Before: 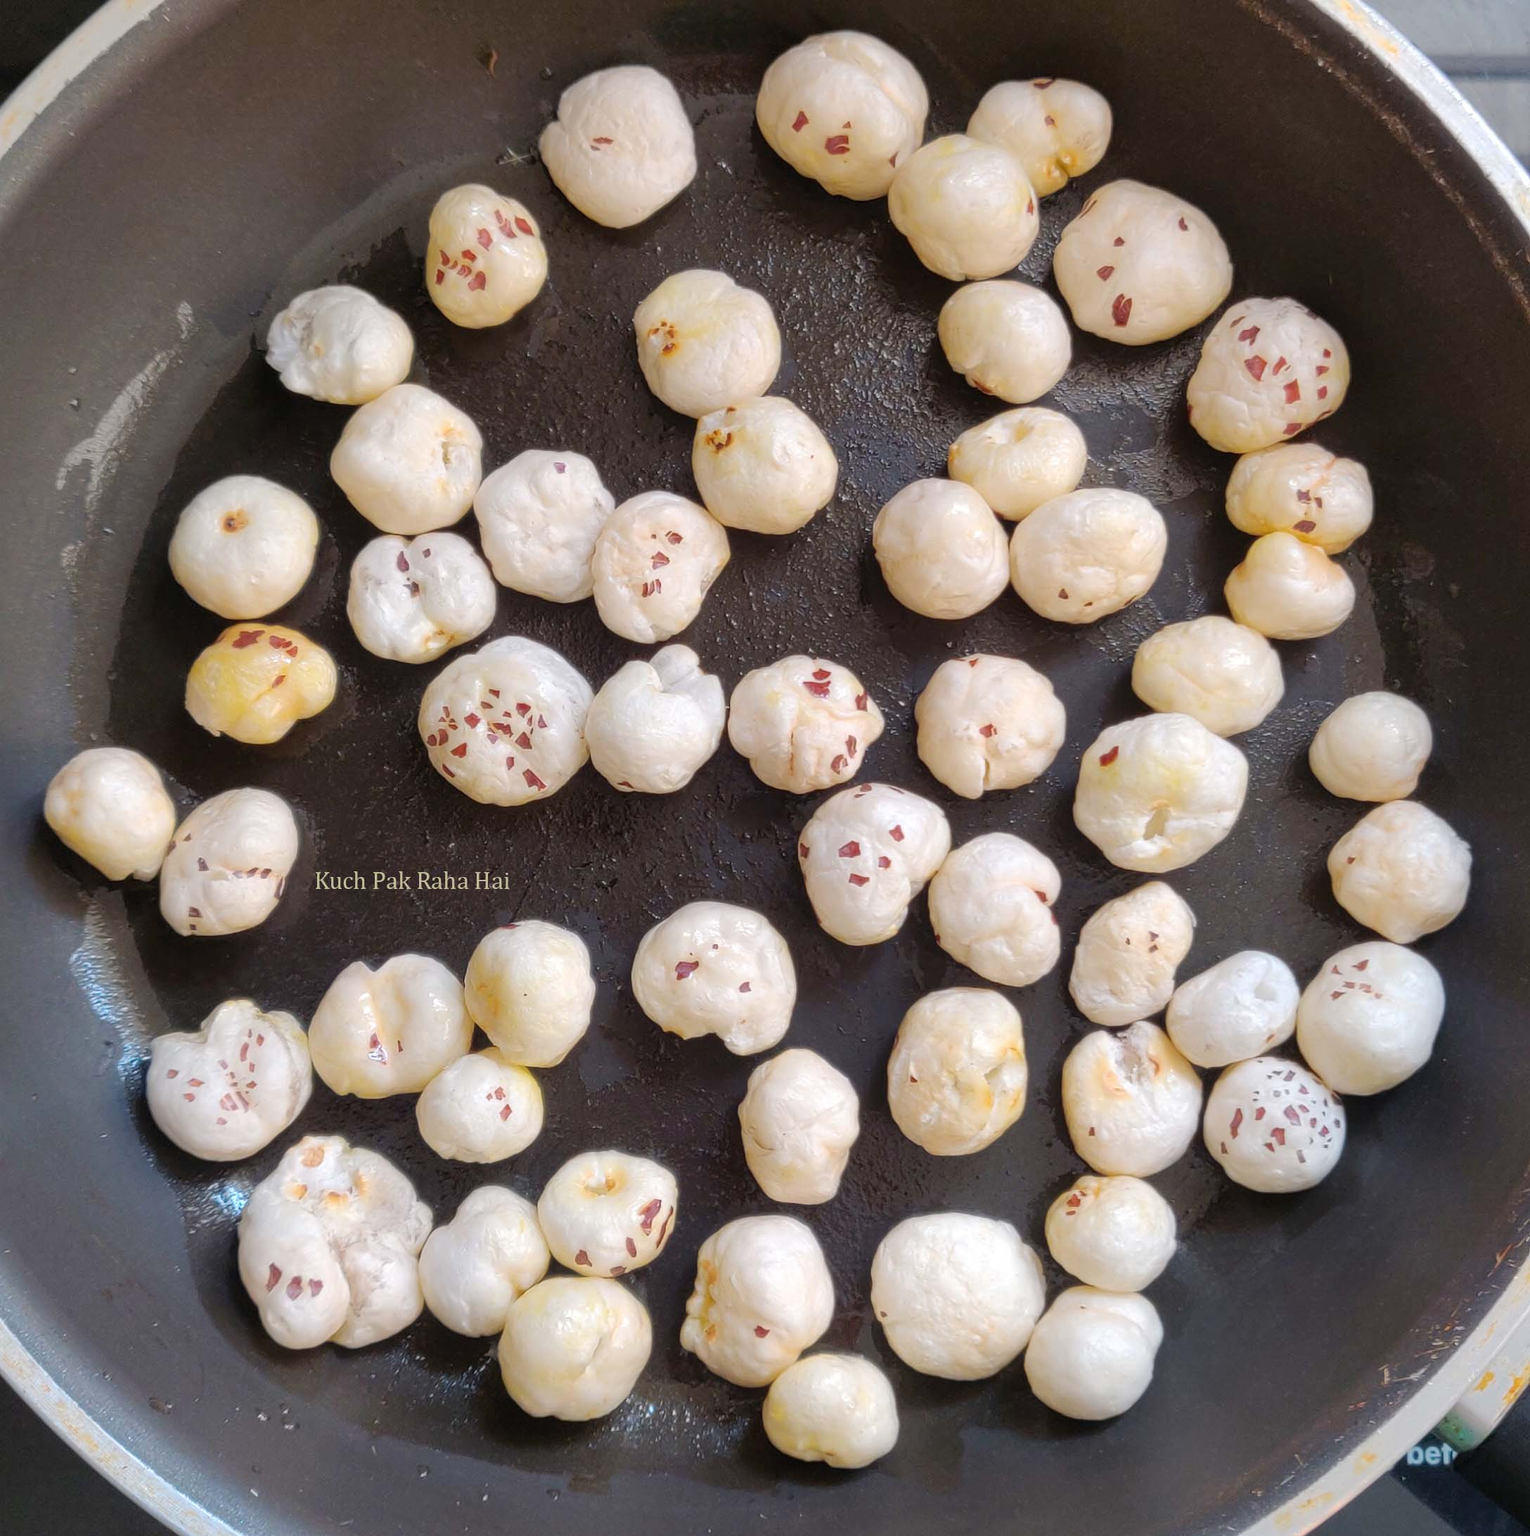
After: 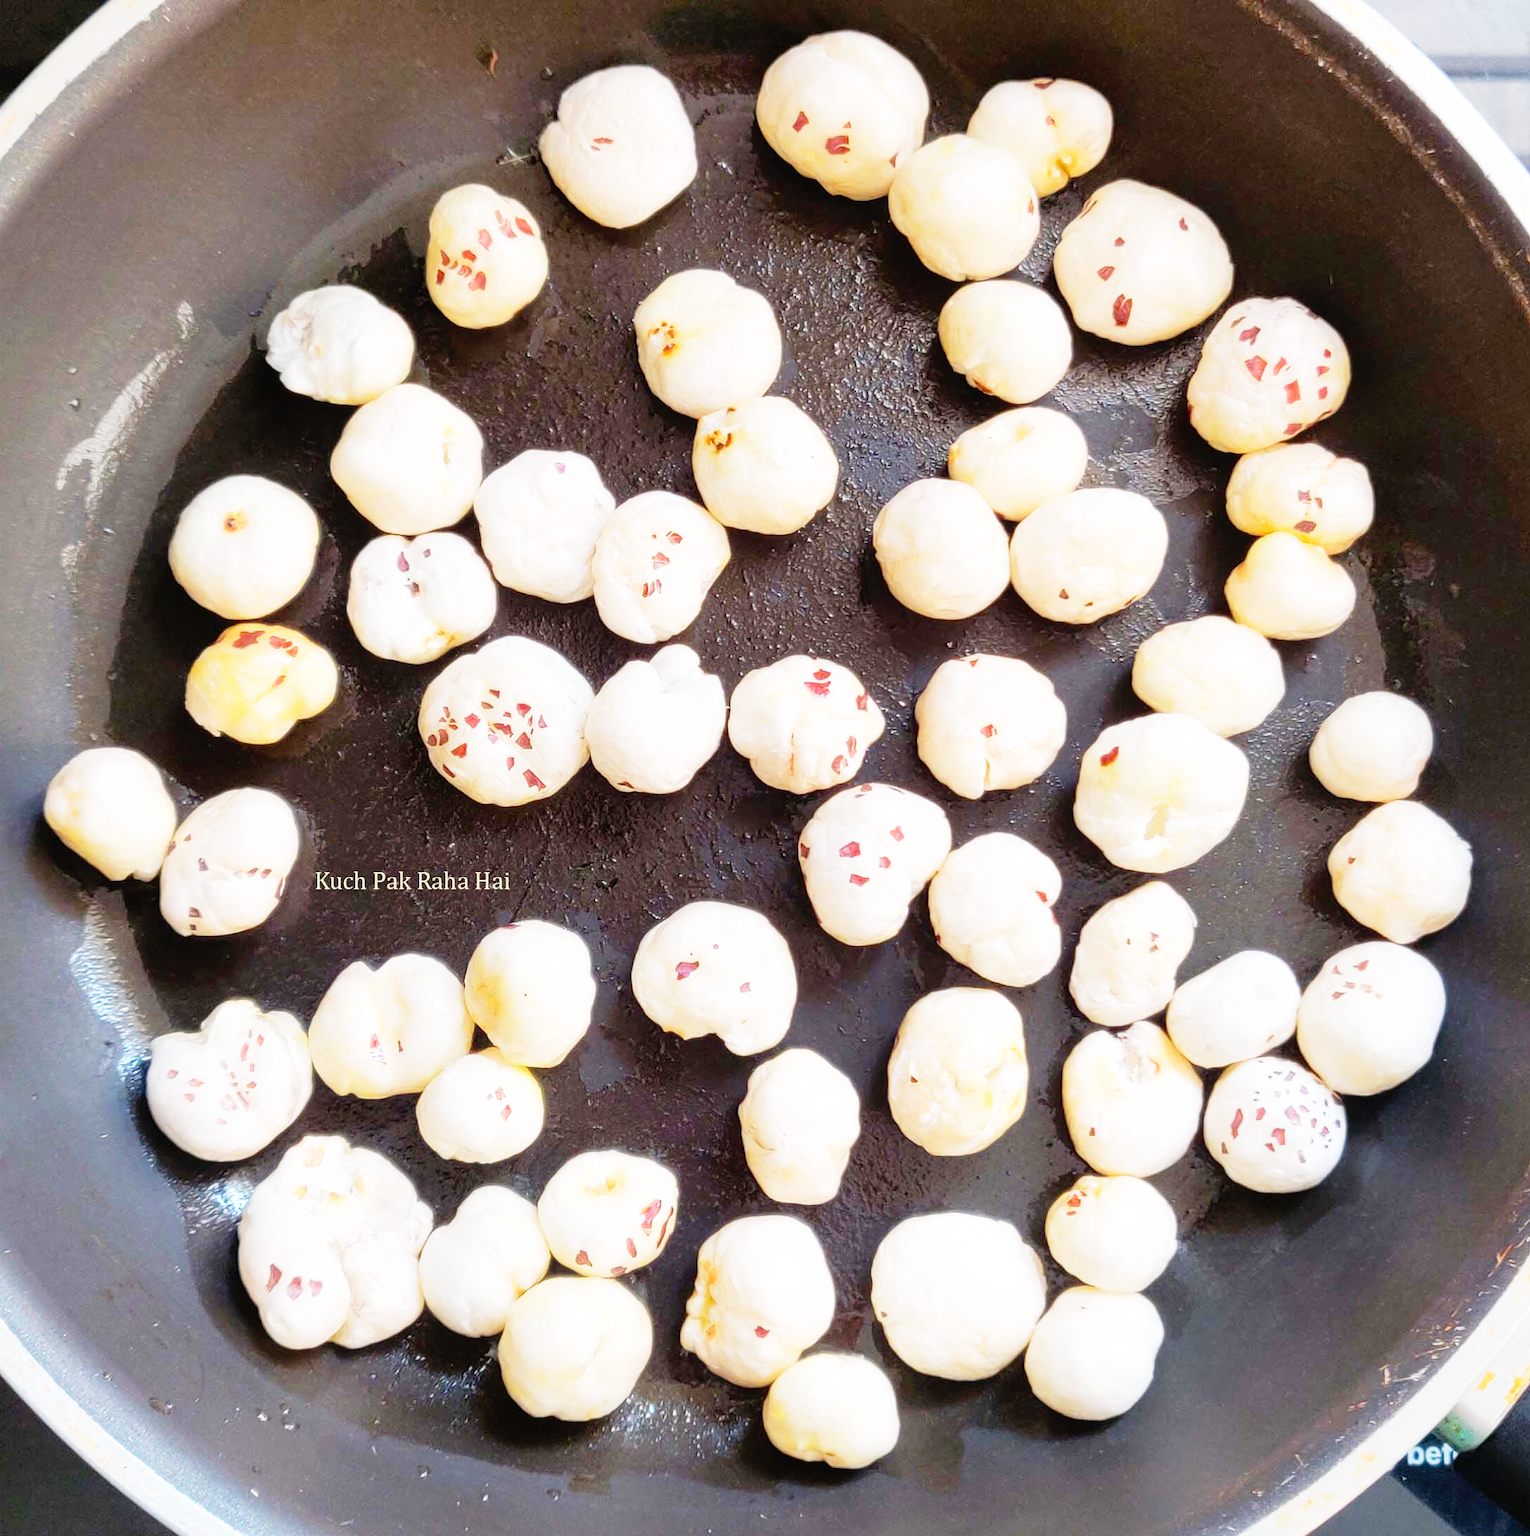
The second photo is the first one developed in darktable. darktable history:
base curve: curves: ch0 [(0, 0) (0.012, 0.01) (0.073, 0.168) (0.31, 0.711) (0.645, 0.957) (1, 1)], preserve colors none
exposure: compensate highlight preservation false
